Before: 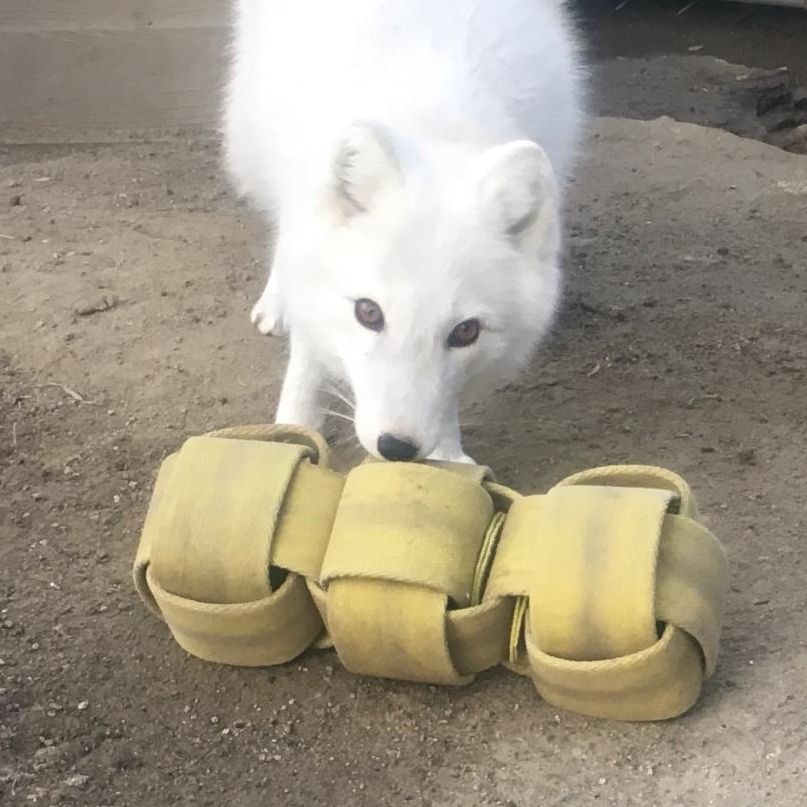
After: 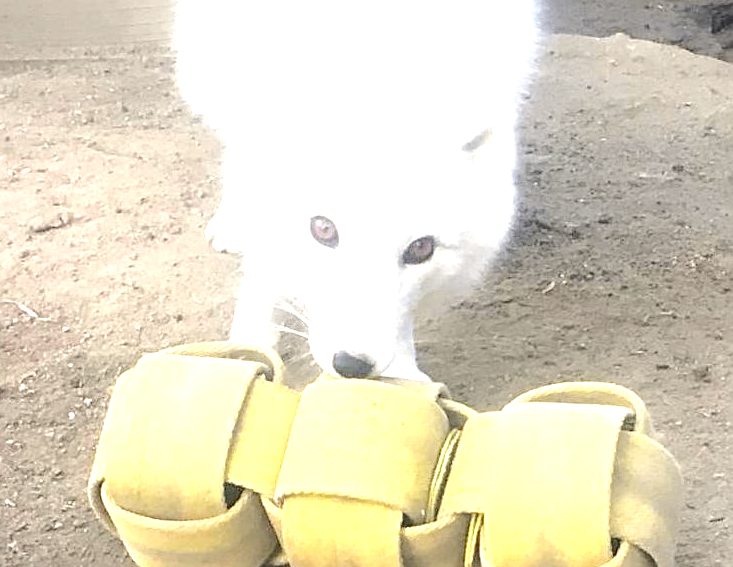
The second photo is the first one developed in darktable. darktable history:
exposure: black level correction 0, exposure 1.3 EV, compensate exposure bias true, compensate highlight preservation false
crop: left 5.596%, top 10.314%, right 3.534%, bottom 19.395%
tone curve: curves: ch0 [(0.003, 0) (0.066, 0.017) (0.163, 0.09) (0.264, 0.238) (0.395, 0.421) (0.517, 0.575) (0.633, 0.687) (0.791, 0.814) (1, 1)]; ch1 [(0, 0) (0.149, 0.17) (0.327, 0.339) (0.39, 0.403) (0.456, 0.463) (0.501, 0.502) (0.512, 0.507) (0.53, 0.533) (0.575, 0.592) (0.671, 0.655) (0.729, 0.679) (1, 1)]; ch2 [(0, 0) (0.337, 0.382) (0.464, 0.47) (0.501, 0.502) (0.527, 0.532) (0.563, 0.555) (0.615, 0.61) (0.663, 0.68) (1, 1)], color space Lab, independent channels, preserve colors none
tone equalizer: on, module defaults
sharpen: on, module defaults
